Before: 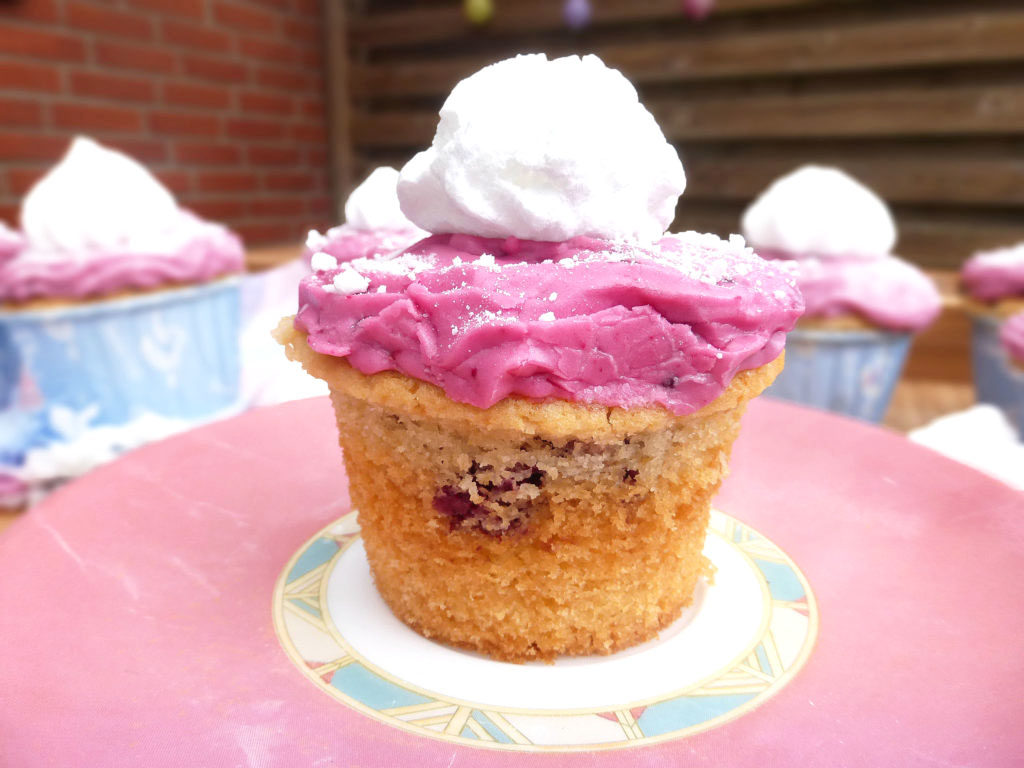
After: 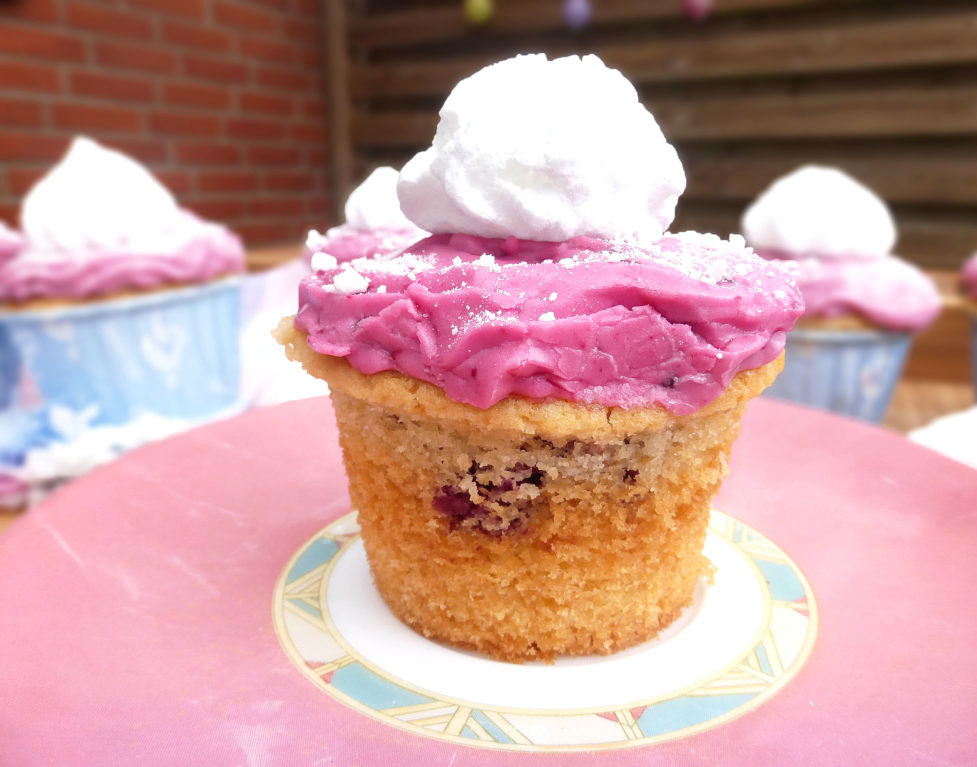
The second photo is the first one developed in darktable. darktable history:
crop: right 4.493%, bottom 0.046%
